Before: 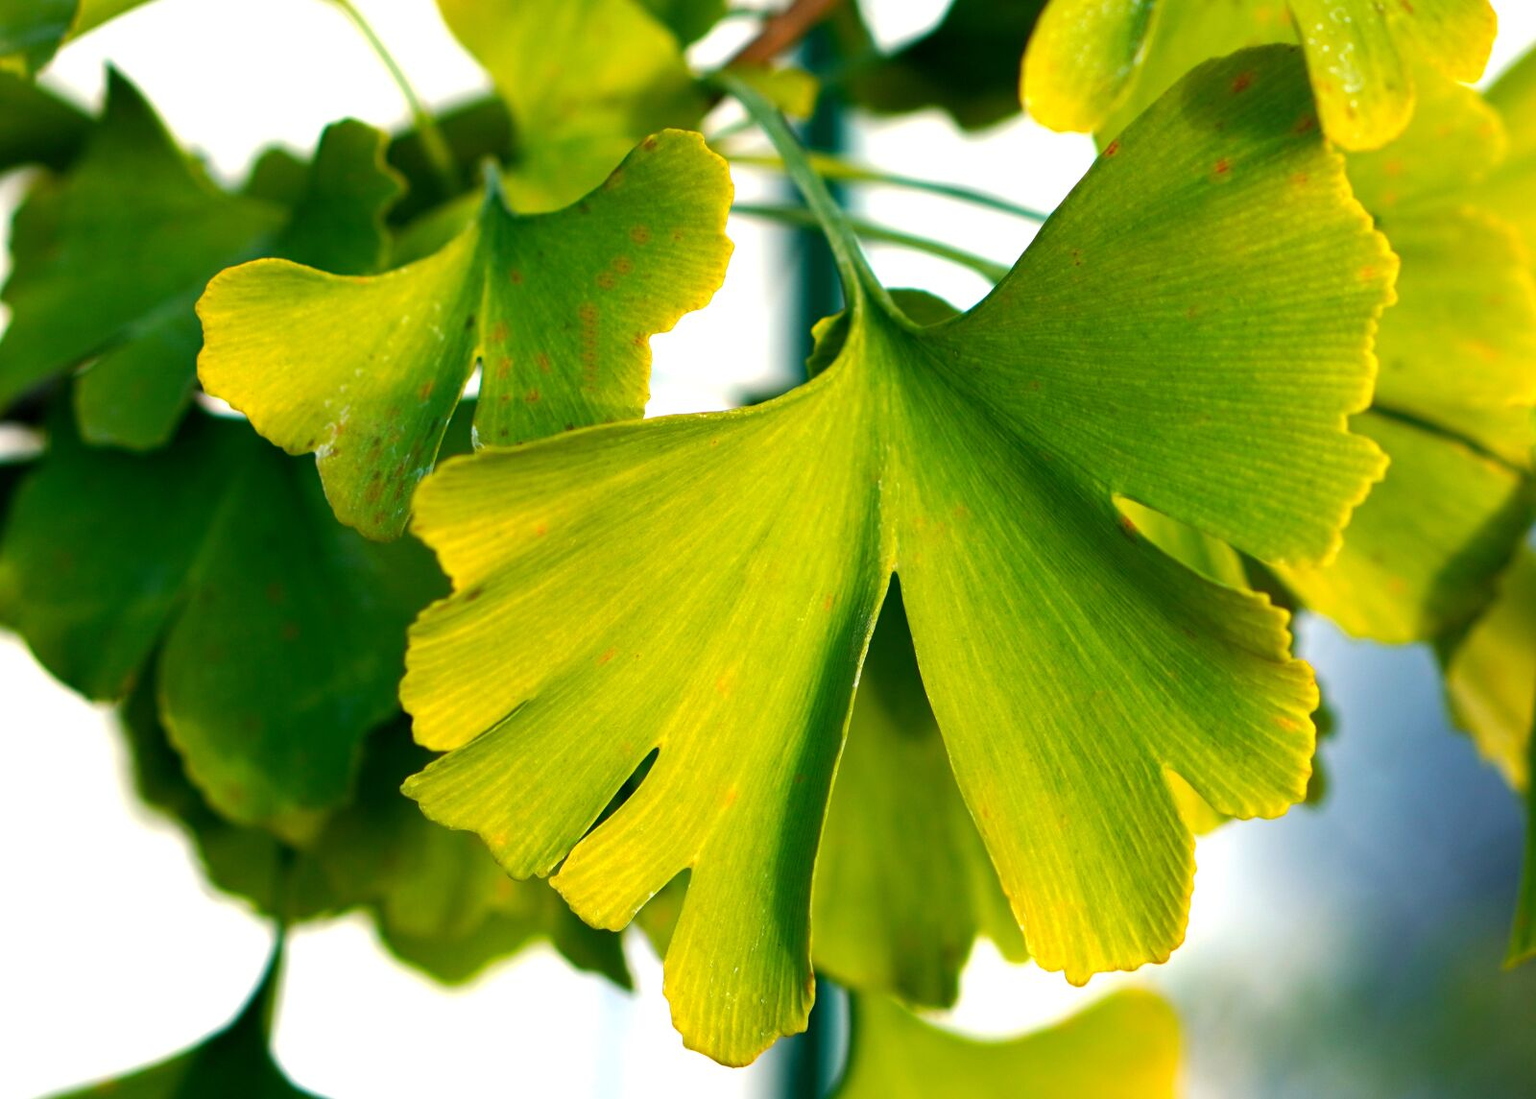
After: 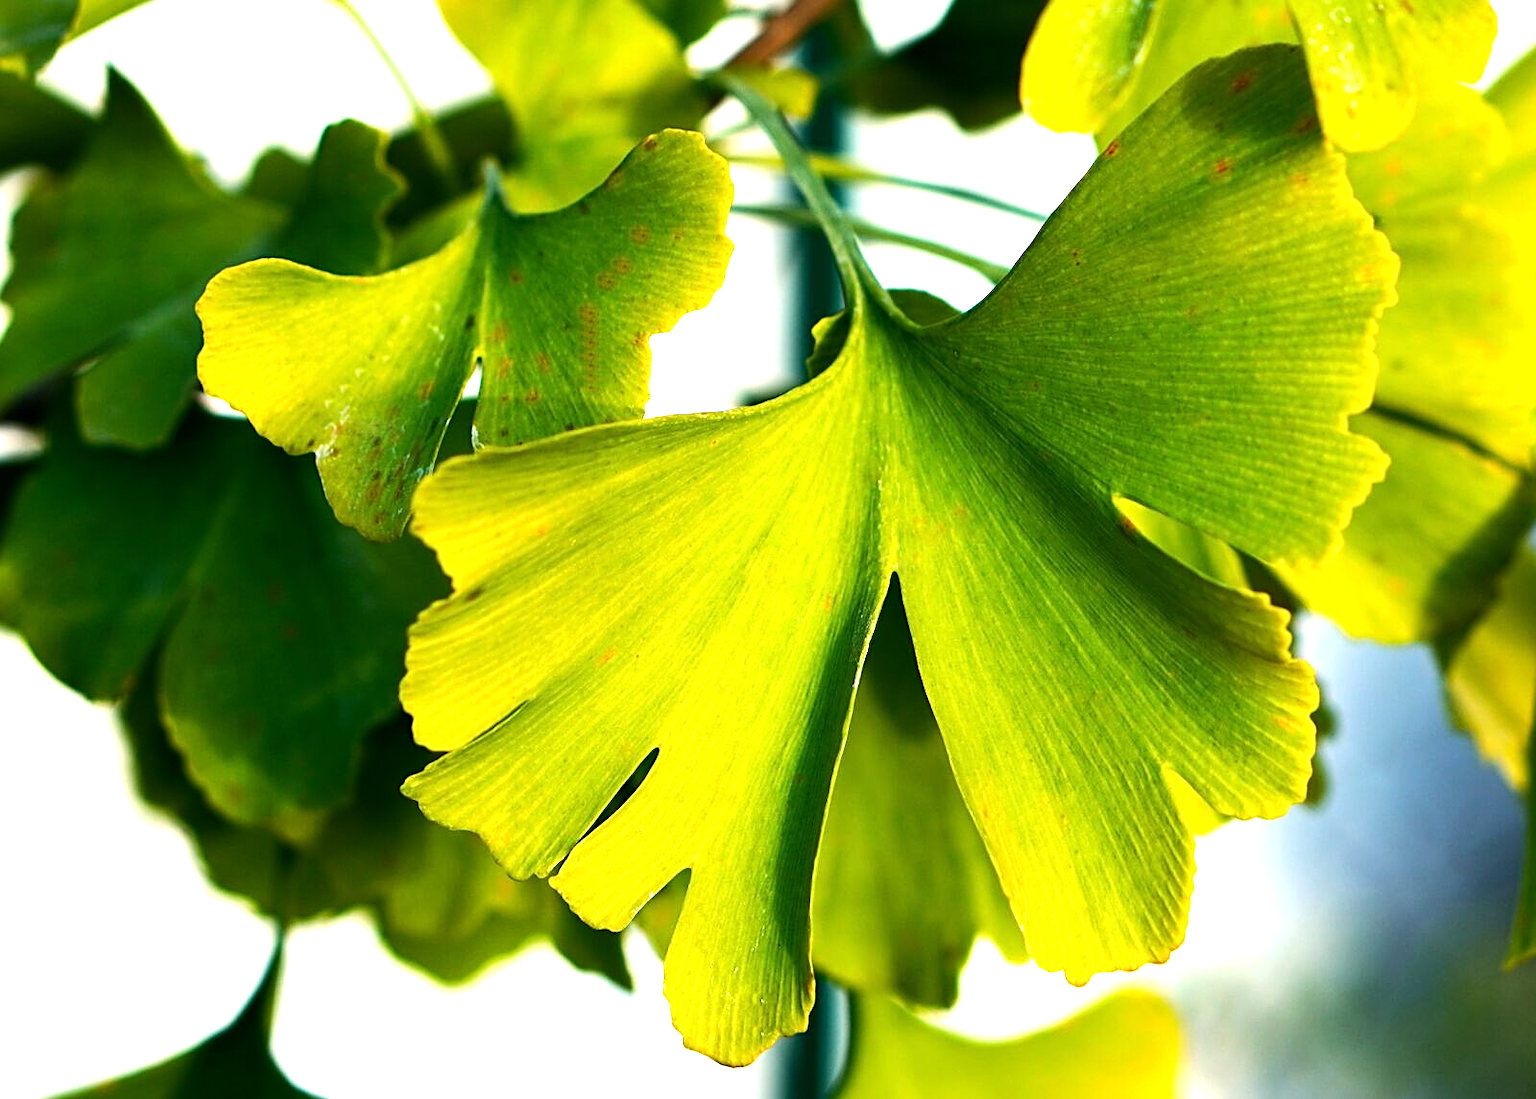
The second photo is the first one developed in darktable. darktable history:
tone equalizer: -8 EV -0.748 EV, -7 EV -0.682 EV, -6 EV -0.609 EV, -5 EV -0.374 EV, -3 EV 0.394 EV, -2 EV 0.6 EV, -1 EV 0.69 EV, +0 EV 0.723 EV, edges refinement/feathering 500, mask exposure compensation -1.57 EV, preserve details no
sharpen: on, module defaults
